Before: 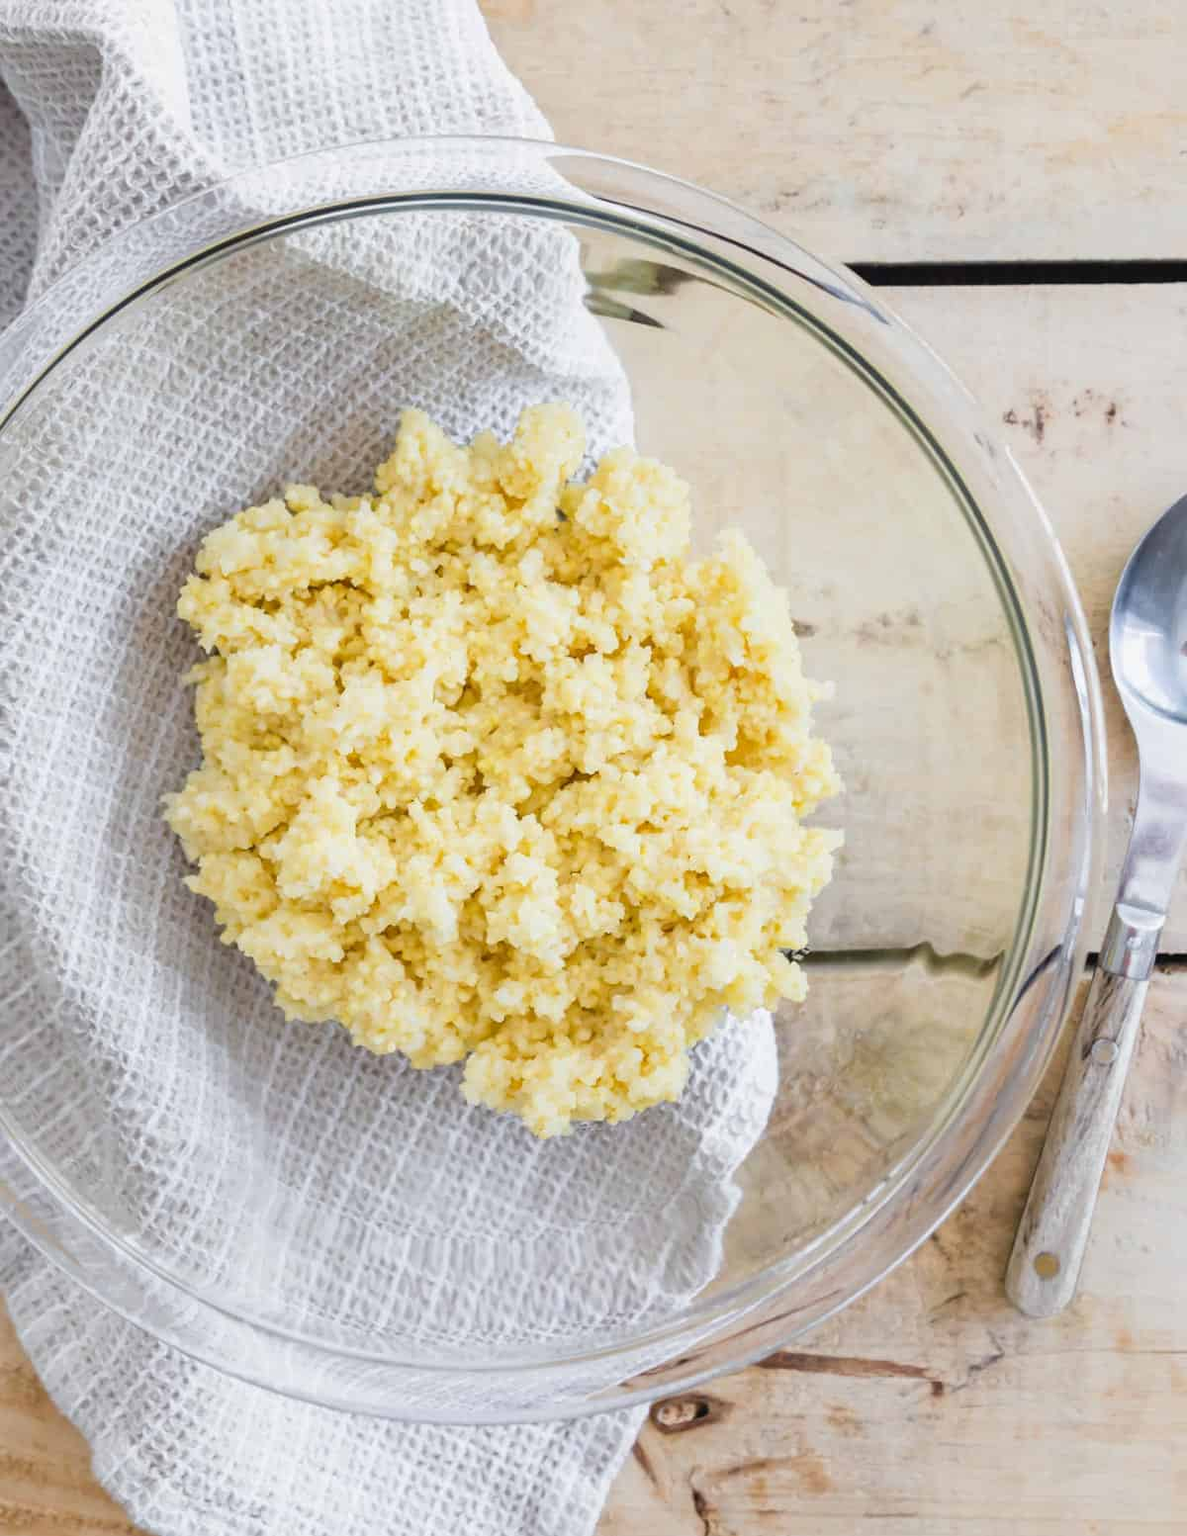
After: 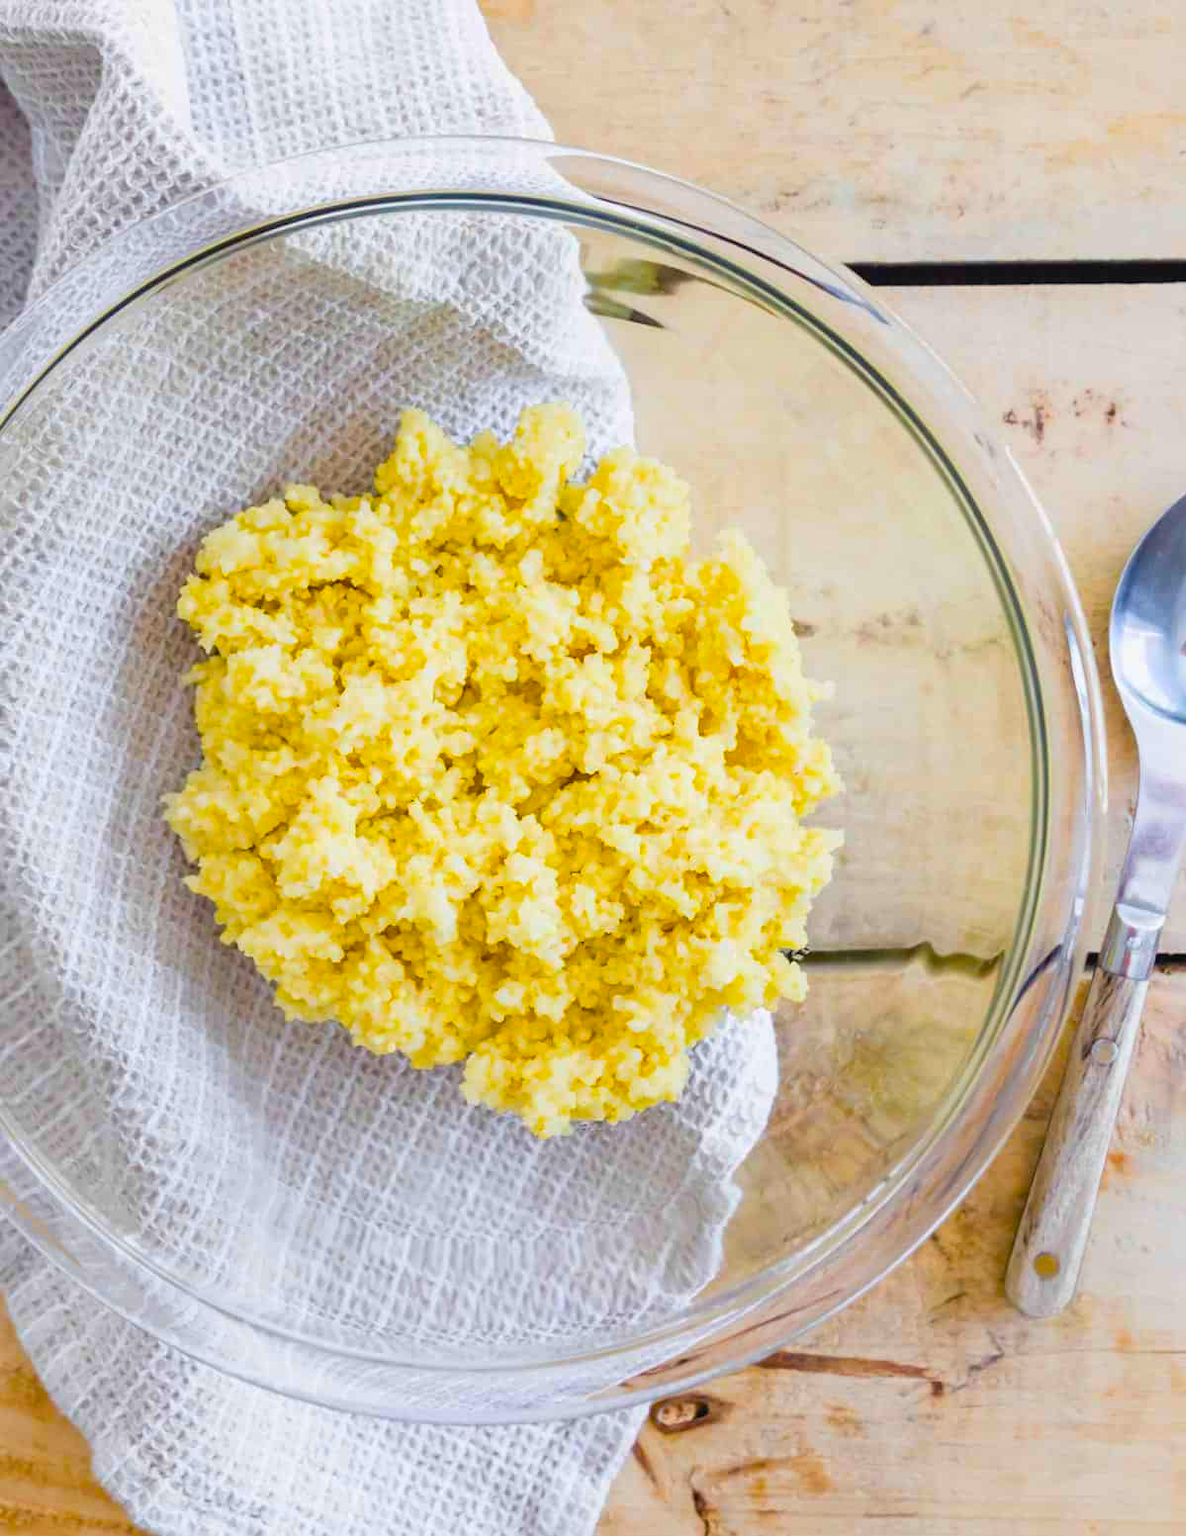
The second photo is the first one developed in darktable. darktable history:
color balance rgb: shadows lift › chroma 3.188%, shadows lift › hue 279.59°, linear chroma grading › global chroma 9.018%, perceptual saturation grading › global saturation 18.099%, global vibrance 50.613%
